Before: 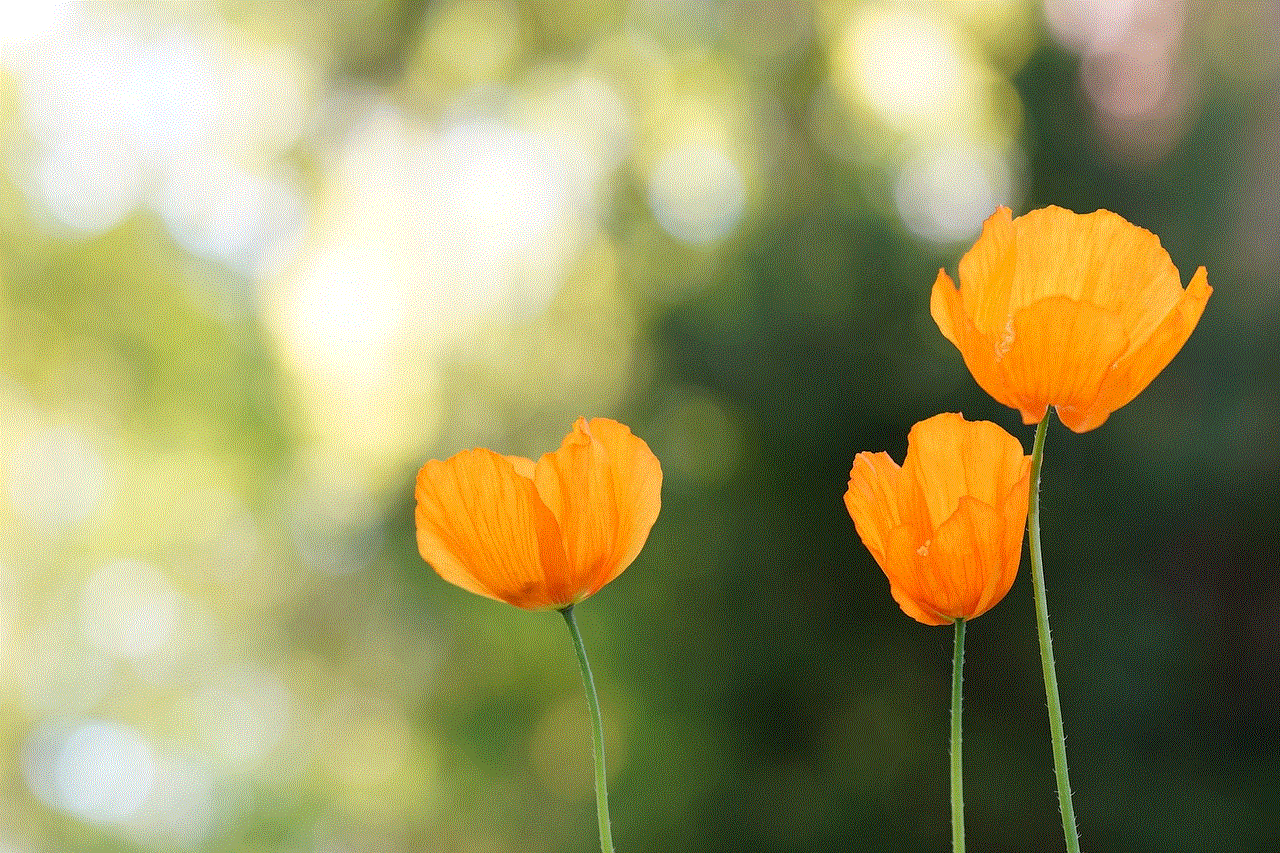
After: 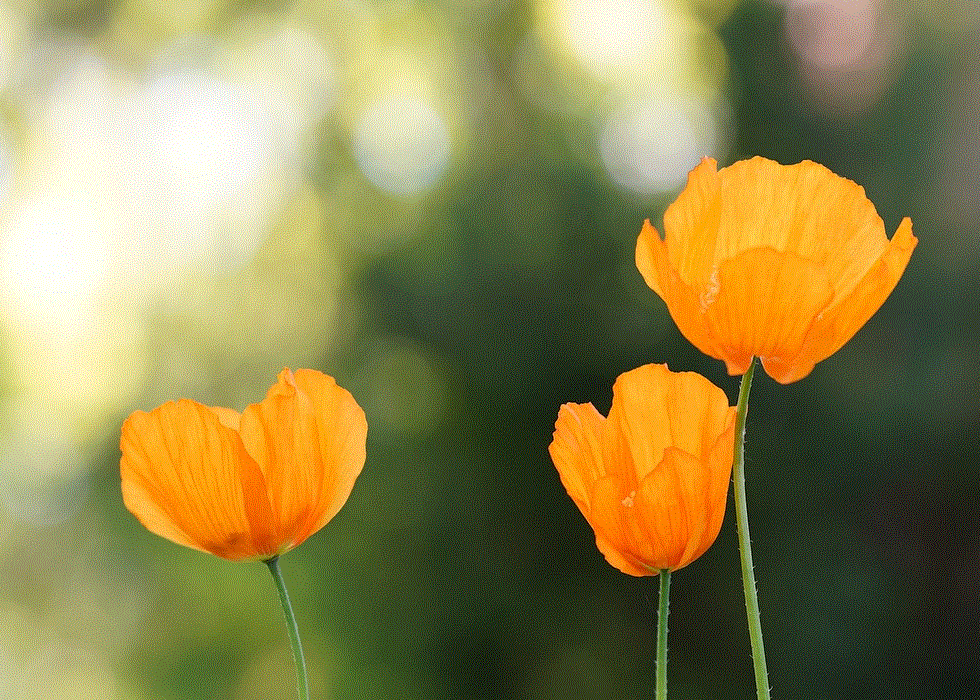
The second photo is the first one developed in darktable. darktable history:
rotate and perspective: automatic cropping original format, crop left 0, crop top 0
crop: left 23.095%, top 5.827%, bottom 11.854%
